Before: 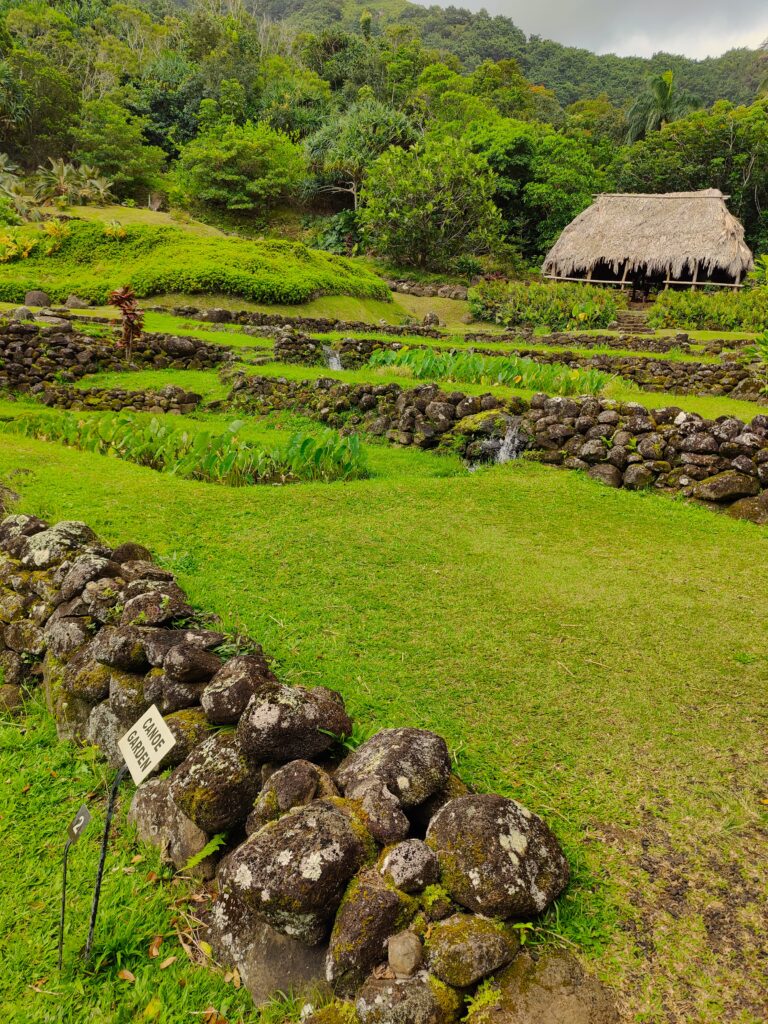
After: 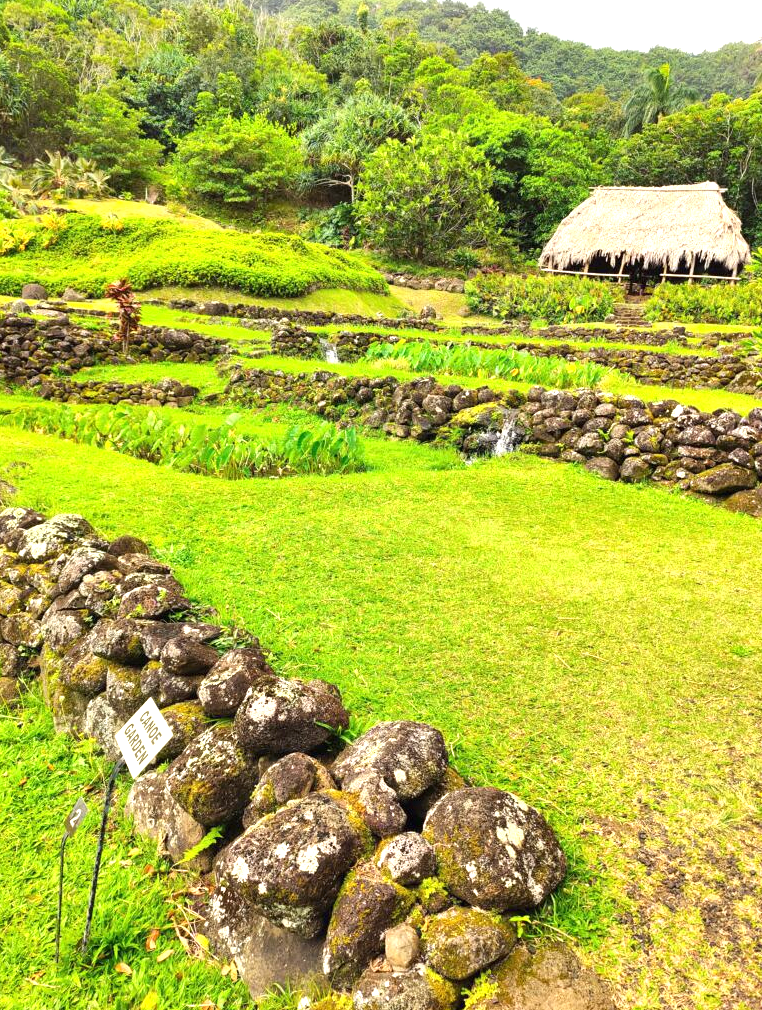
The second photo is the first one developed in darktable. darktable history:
exposure: black level correction 0, exposure 1.366 EV, compensate exposure bias true, compensate highlight preservation false
crop: left 0.44%, top 0.763%, right 0.232%, bottom 0.58%
